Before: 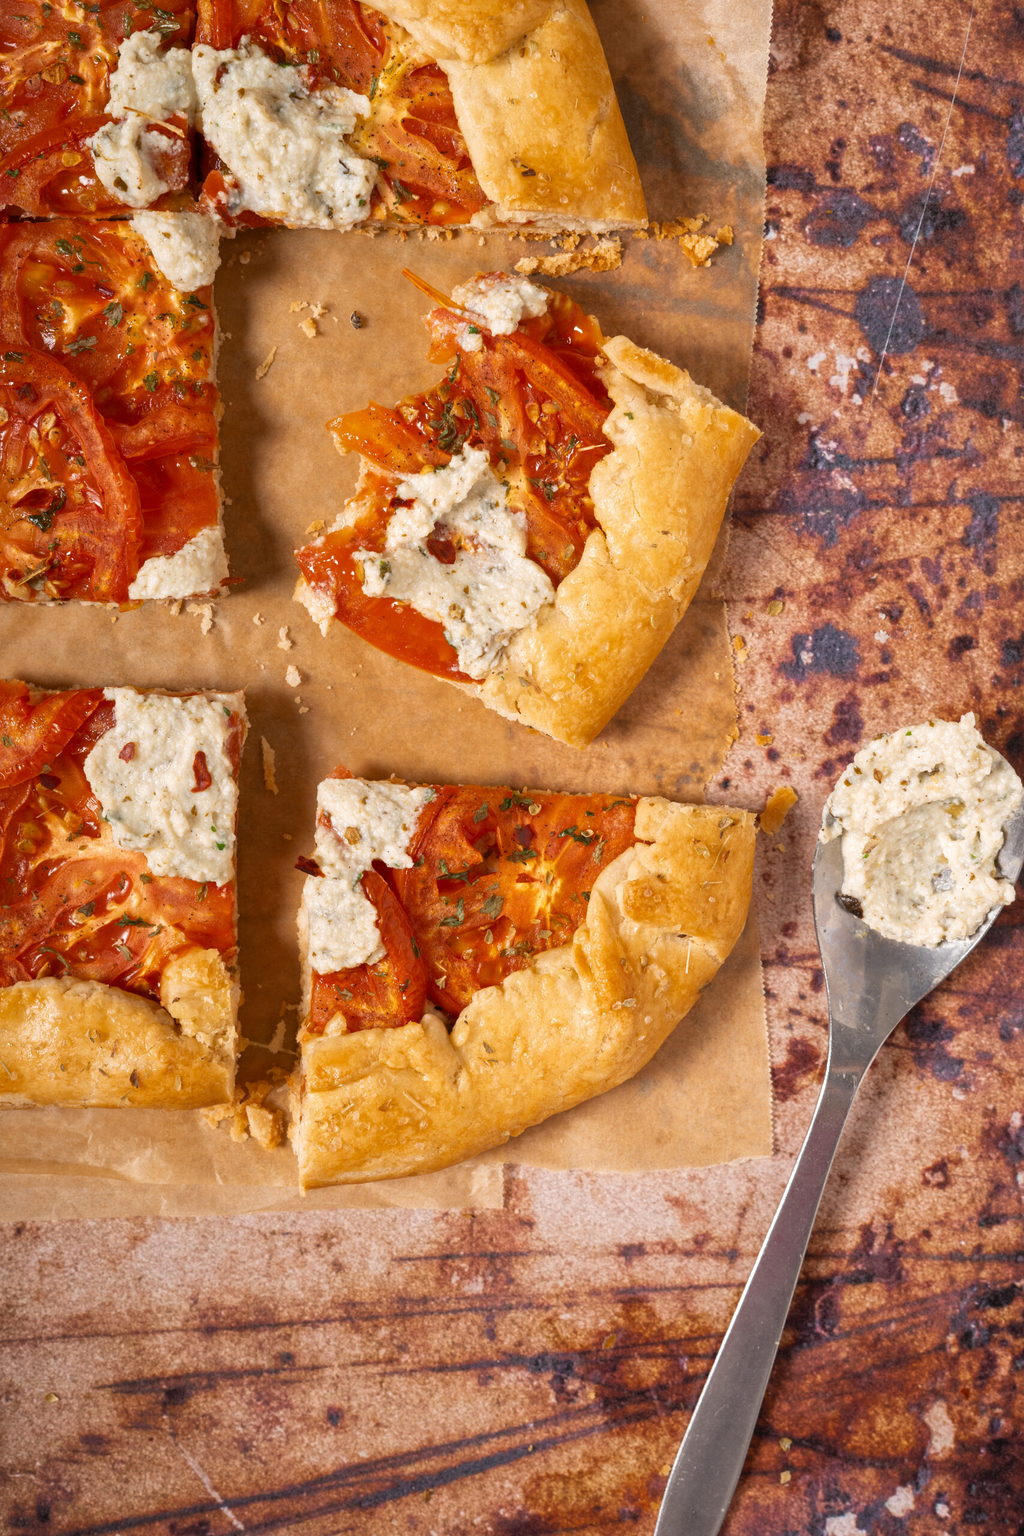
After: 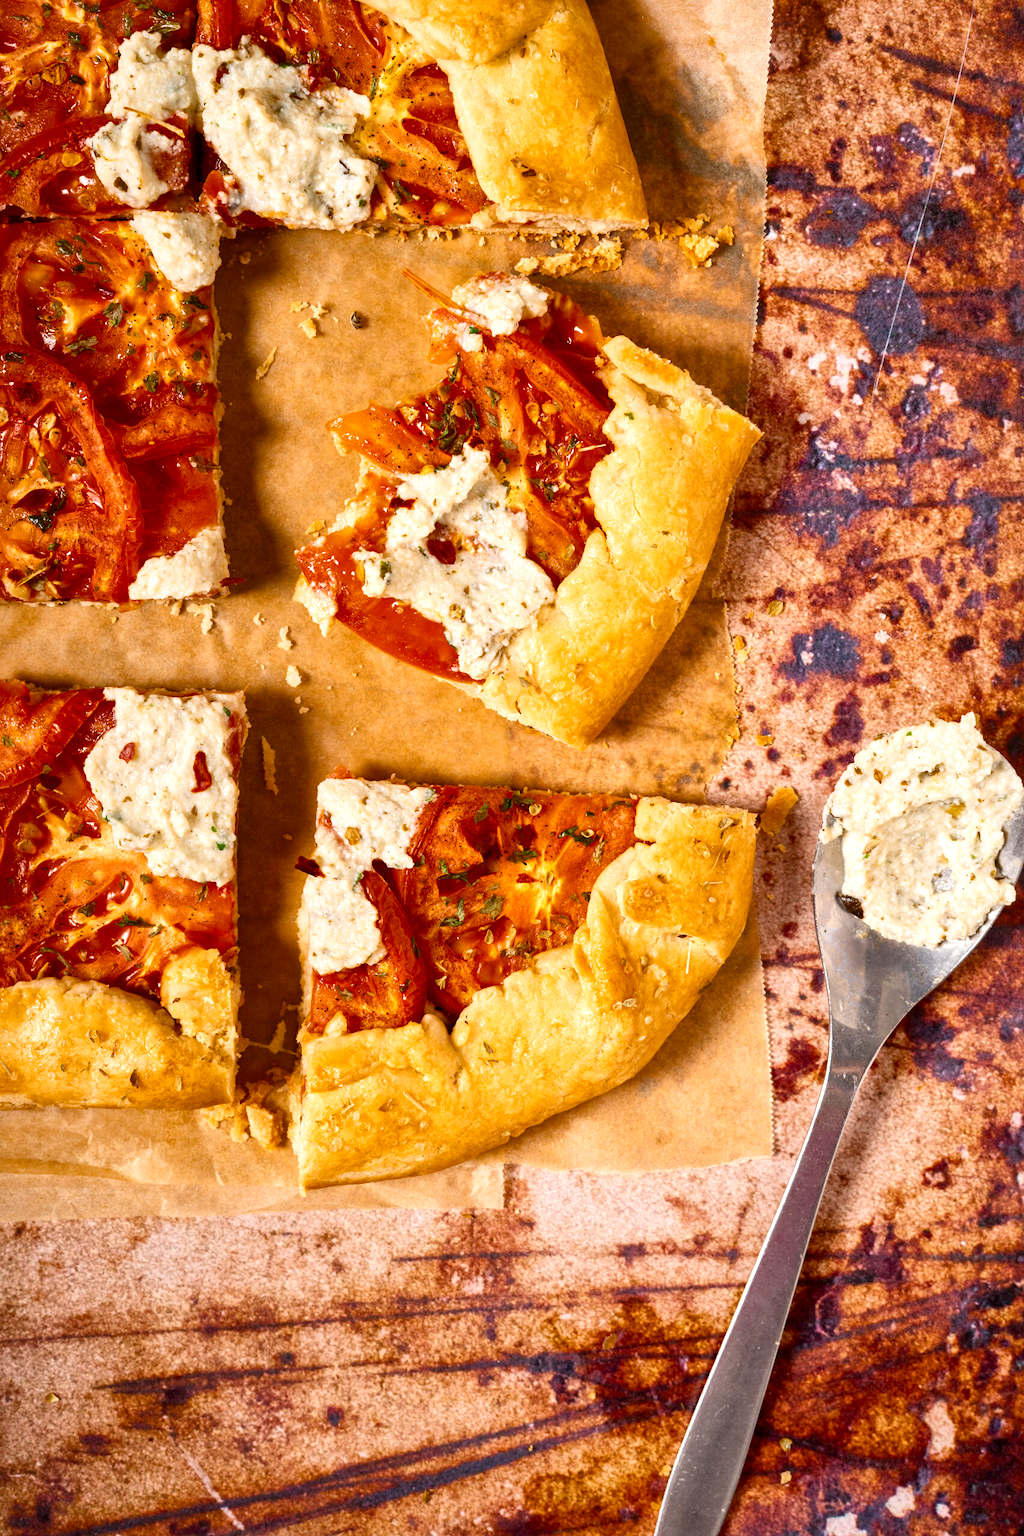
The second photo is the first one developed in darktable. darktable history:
levels: levels [0, 0.478, 1]
contrast brightness saturation: contrast 0.184, saturation 0.3
color balance rgb: perceptual saturation grading › global saturation 20%, perceptual saturation grading › highlights -25.067%, perceptual saturation grading › shadows 24.729%, global vibrance 30.345%, contrast 9.595%
local contrast: mode bilateral grid, contrast 20, coarseness 50, detail 128%, midtone range 0.2
color correction: highlights b* -0.043, saturation 0.78
